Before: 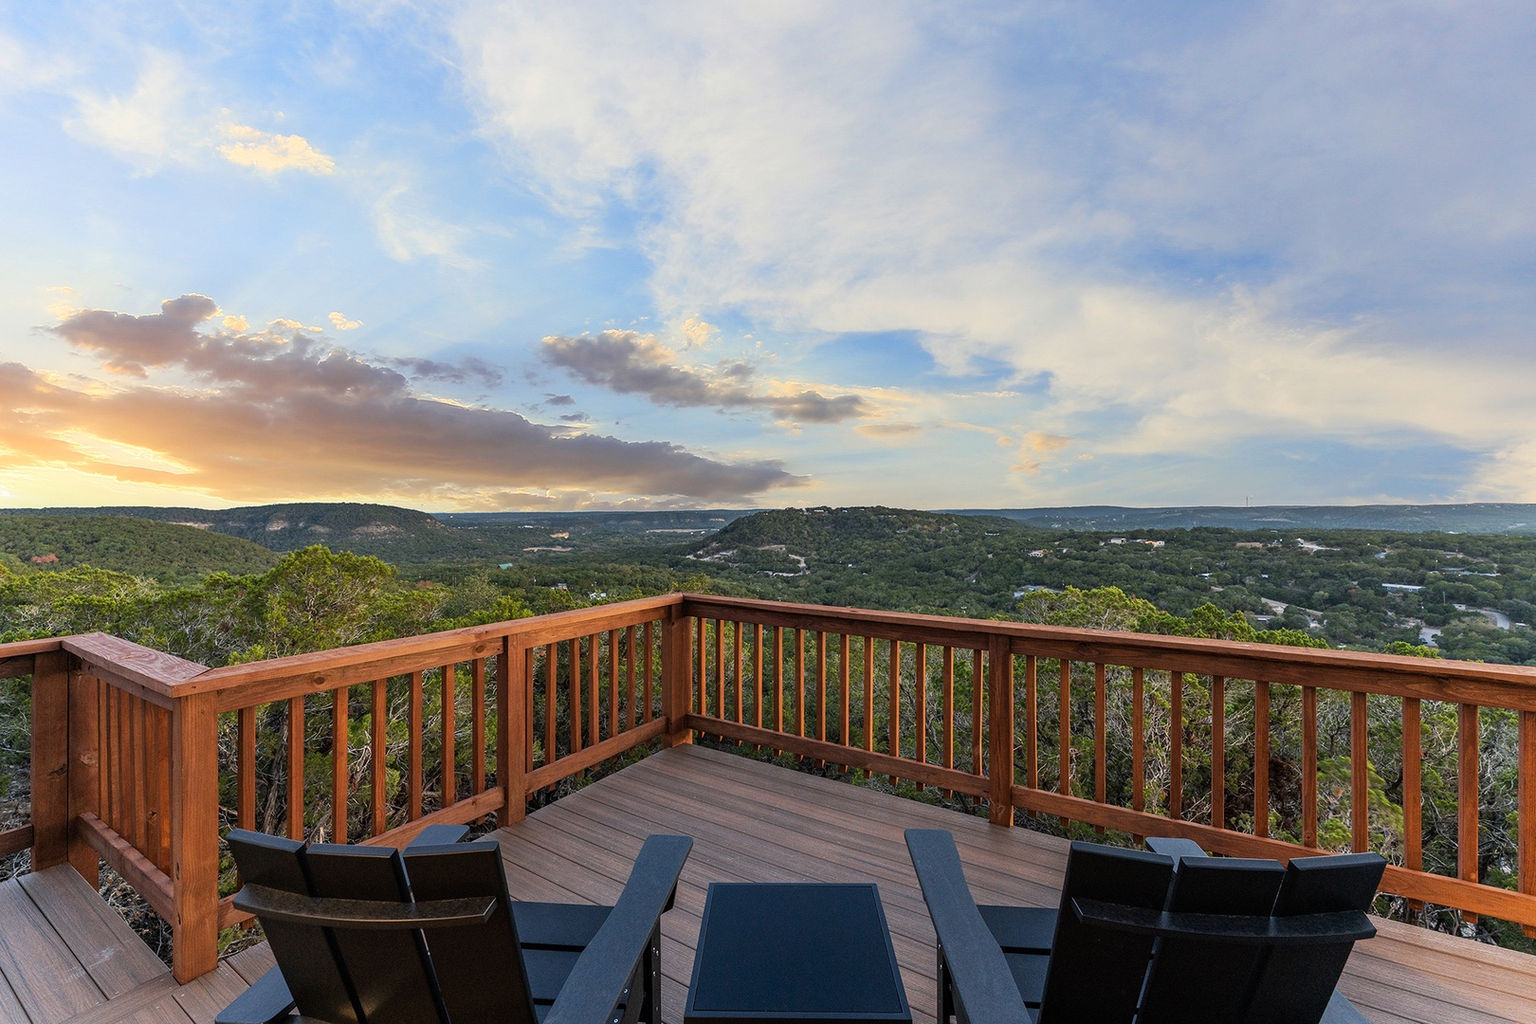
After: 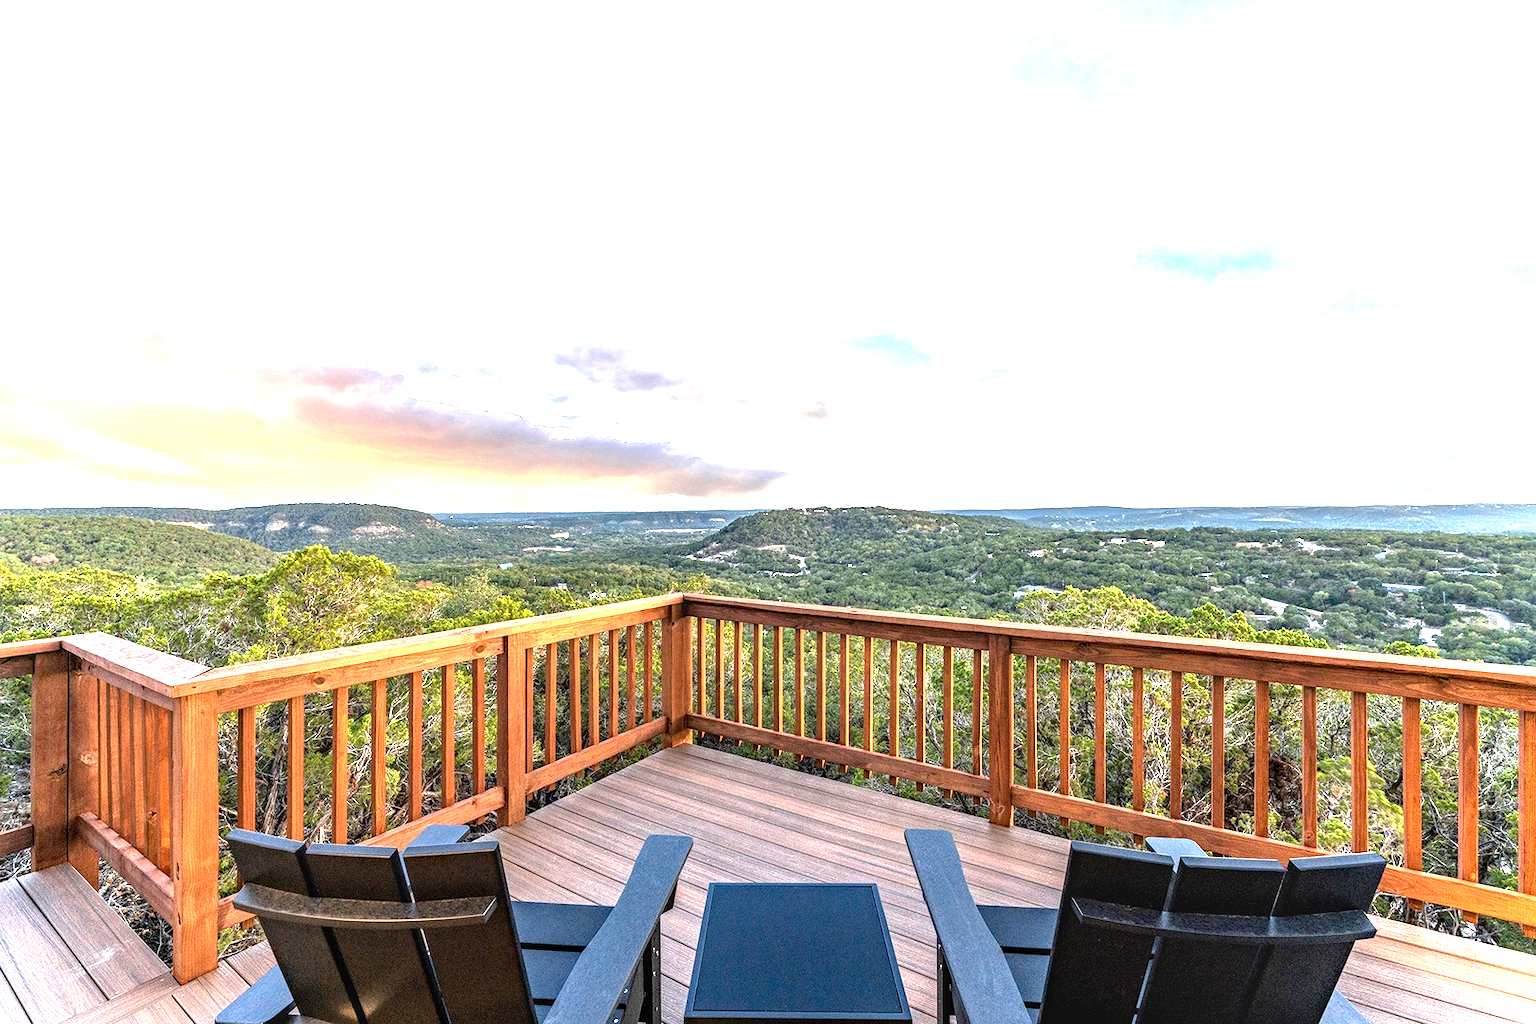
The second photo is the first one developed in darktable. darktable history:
haze removal: compatibility mode true, adaptive false
local contrast: on, module defaults
exposure: black level correction 0.001, exposure 2 EV, compensate highlight preservation false
